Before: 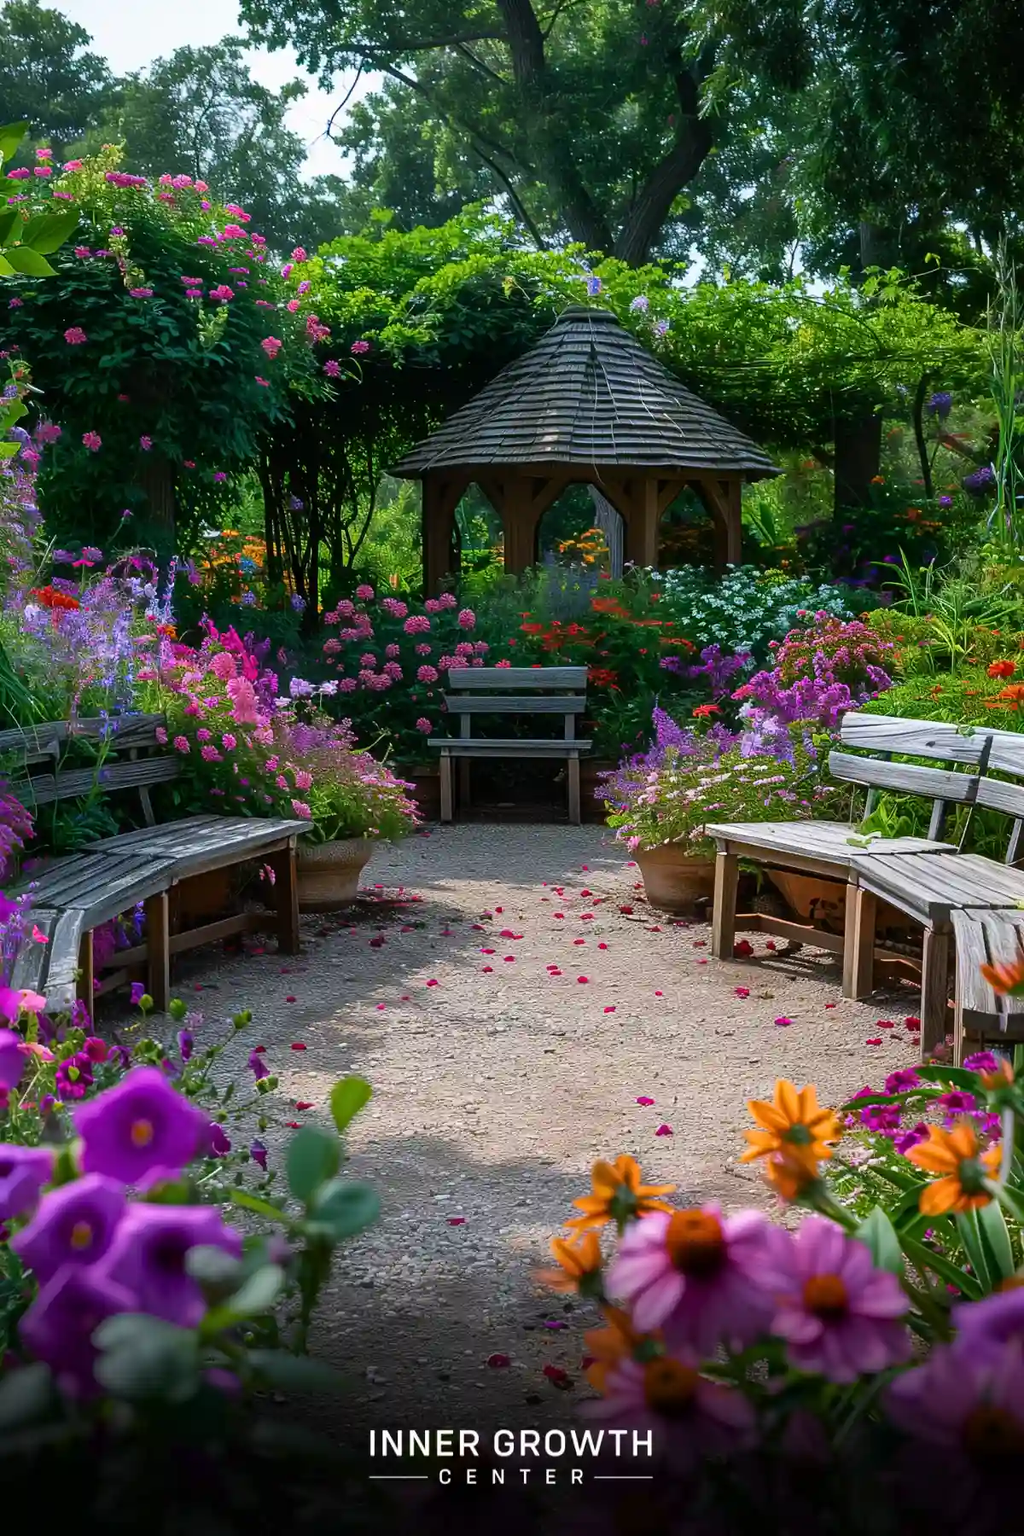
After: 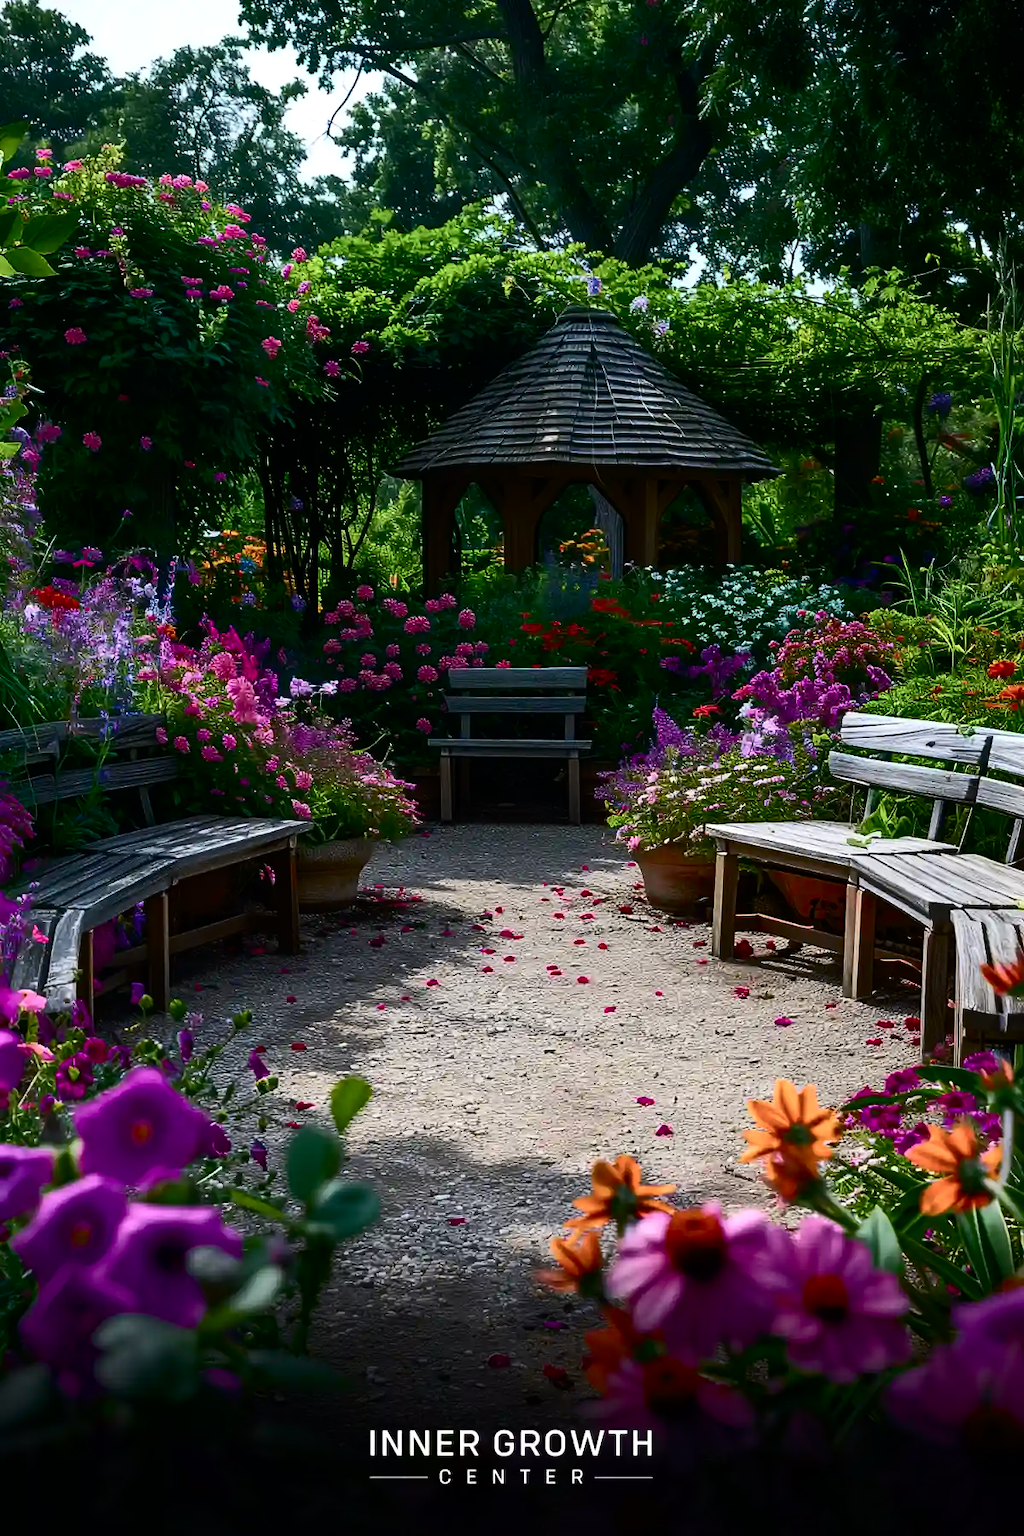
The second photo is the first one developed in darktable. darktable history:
tone curve: curves: ch0 [(0, 0) (0.126, 0.086) (0.338, 0.327) (0.494, 0.55) (0.703, 0.762) (1, 1)]; ch1 [(0, 0) (0.346, 0.324) (0.45, 0.431) (0.5, 0.5) (0.522, 0.517) (0.55, 0.578) (1, 1)]; ch2 [(0, 0) (0.44, 0.424) (0.501, 0.499) (0.554, 0.563) (0.622, 0.667) (0.707, 0.746) (1, 1)], color space Lab, independent channels, preserve colors none
contrast brightness saturation: contrast 0.04, saturation 0.07
color balance rgb: perceptual saturation grading › highlights -31.88%, perceptual saturation grading › mid-tones 5.8%, perceptual saturation grading › shadows 18.12%, perceptual brilliance grading › highlights 3.62%, perceptual brilliance grading › mid-tones -18.12%, perceptual brilliance grading › shadows -41.3%
